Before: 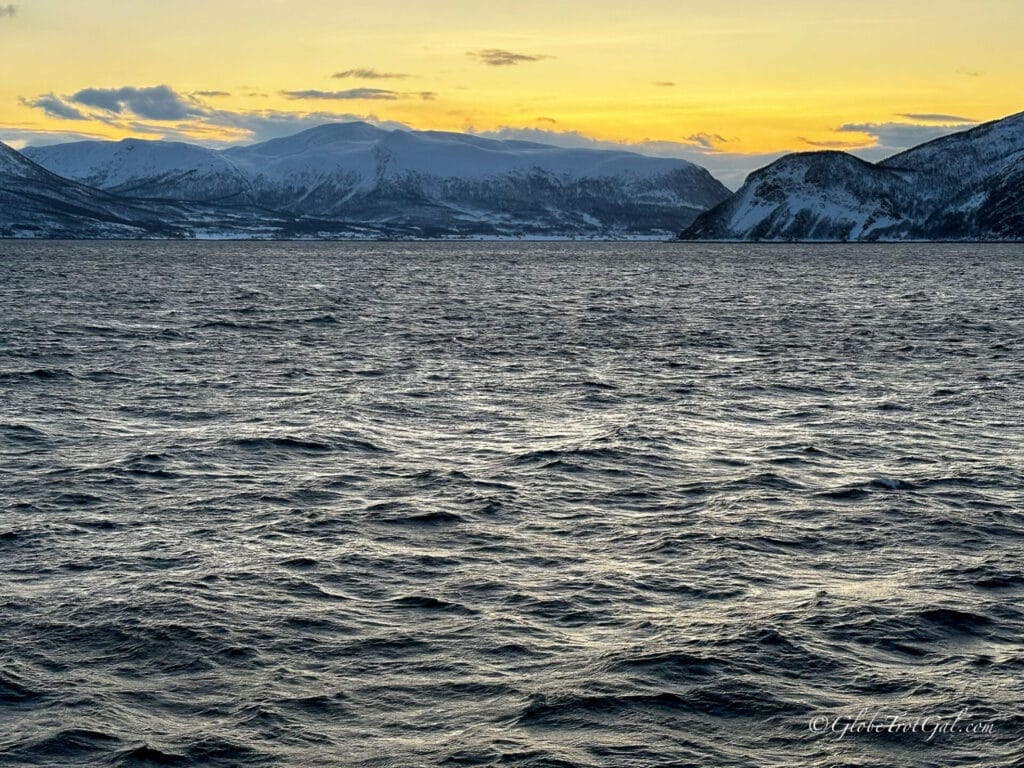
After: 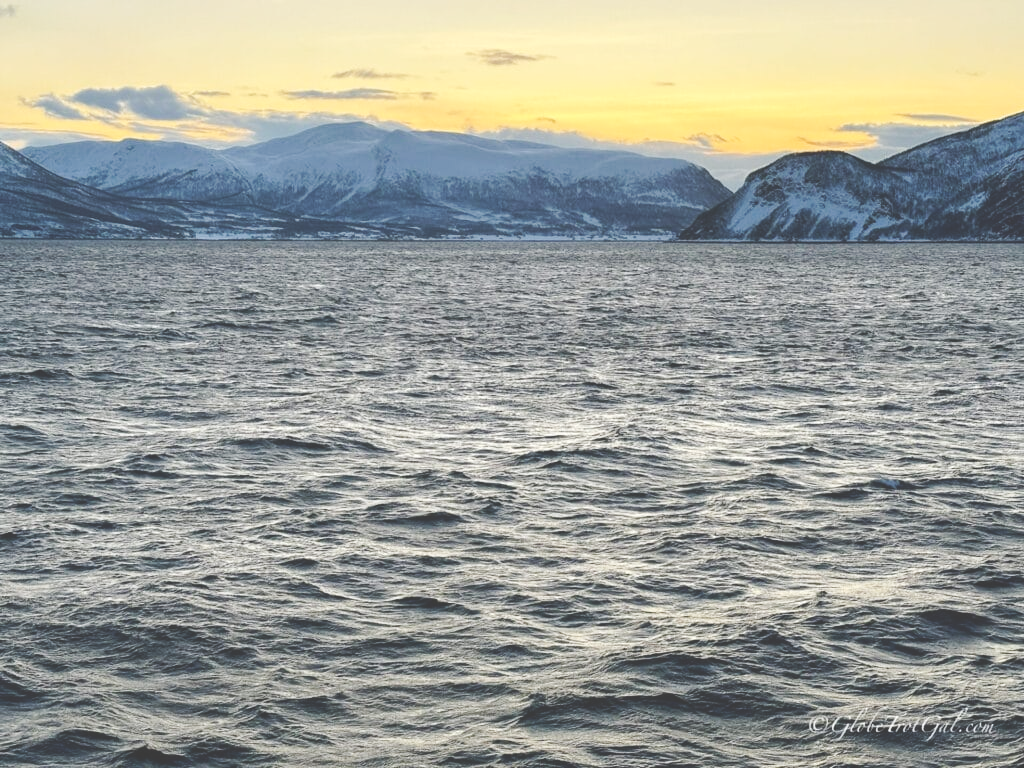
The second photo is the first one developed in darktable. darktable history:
exposure: black level correction -0.041, exposure 0.064 EV, compensate highlight preservation false
tone curve: curves: ch0 [(0, 0) (0.003, 0.044) (0.011, 0.045) (0.025, 0.048) (0.044, 0.051) (0.069, 0.065) (0.1, 0.08) (0.136, 0.108) (0.177, 0.152) (0.224, 0.216) (0.277, 0.305) (0.335, 0.392) (0.399, 0.481) (0.468, 0.579) (0.543, 0.658) (0.623, 0.729) (0.709, 0.8) (0.801, 0.867) (0.898, 0.93) (1, 1)], preserve colors none
